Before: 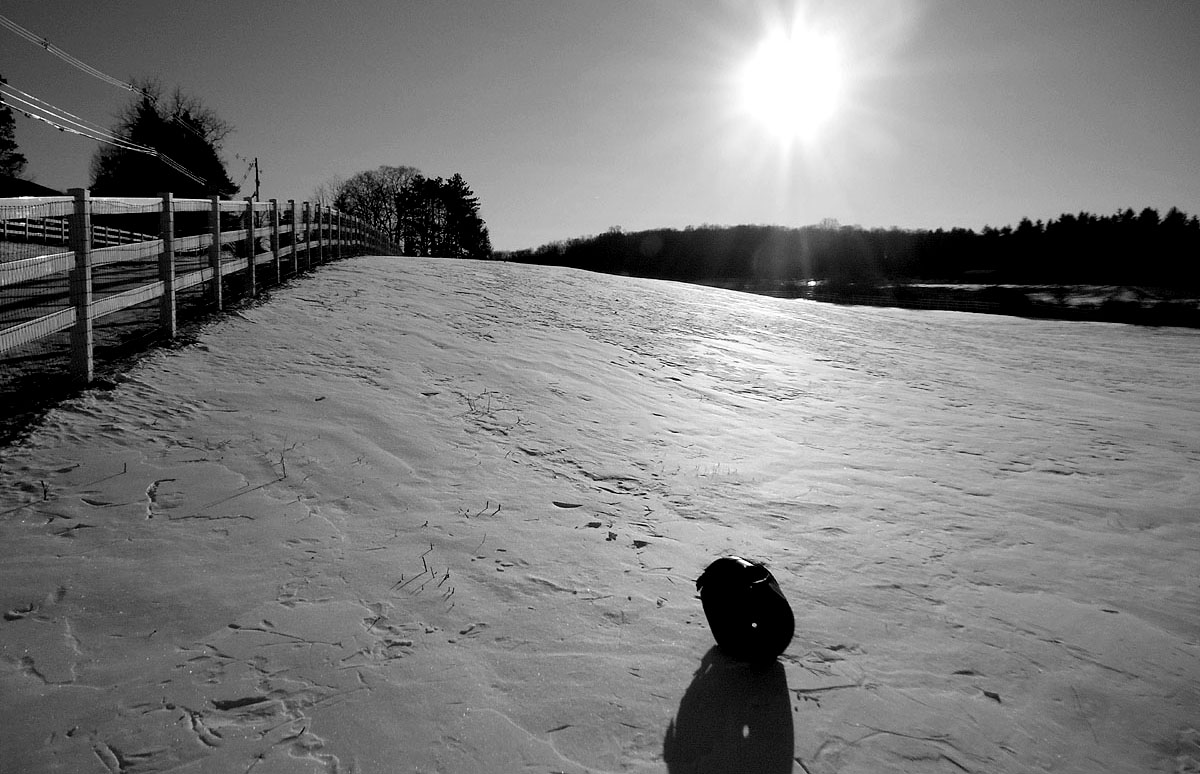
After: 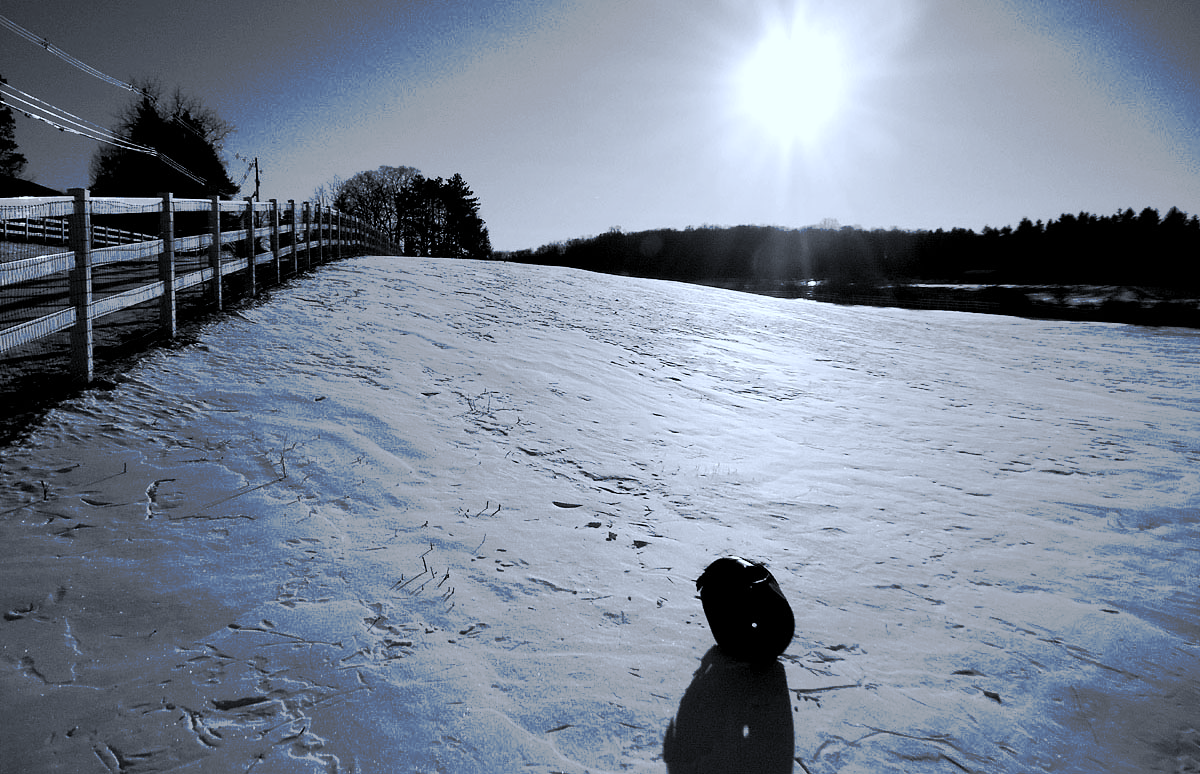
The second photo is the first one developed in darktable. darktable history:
white balance: red 0.926, green 1.003, blue 1.133
tone curve: curves: ch0 [(0, 0) (0.003, 0.003) (0.011, 0.011) (0.025, 0.024) (0.044, 0.043) (0.069, 0.067) (0.1, 0.096) (0.136, 0.131) (0.177, 0.171) (0.224, 0.217) (0.277, 0.267) (0.335, 0.324) (0.399, 0.385) (0.468, 0.452) (0.543, 0.632) (0.623, 0.697) (0.709, 0.766) (0.801, 0.839) (0.898, 0.917) (1, 1)], preserve colors none
